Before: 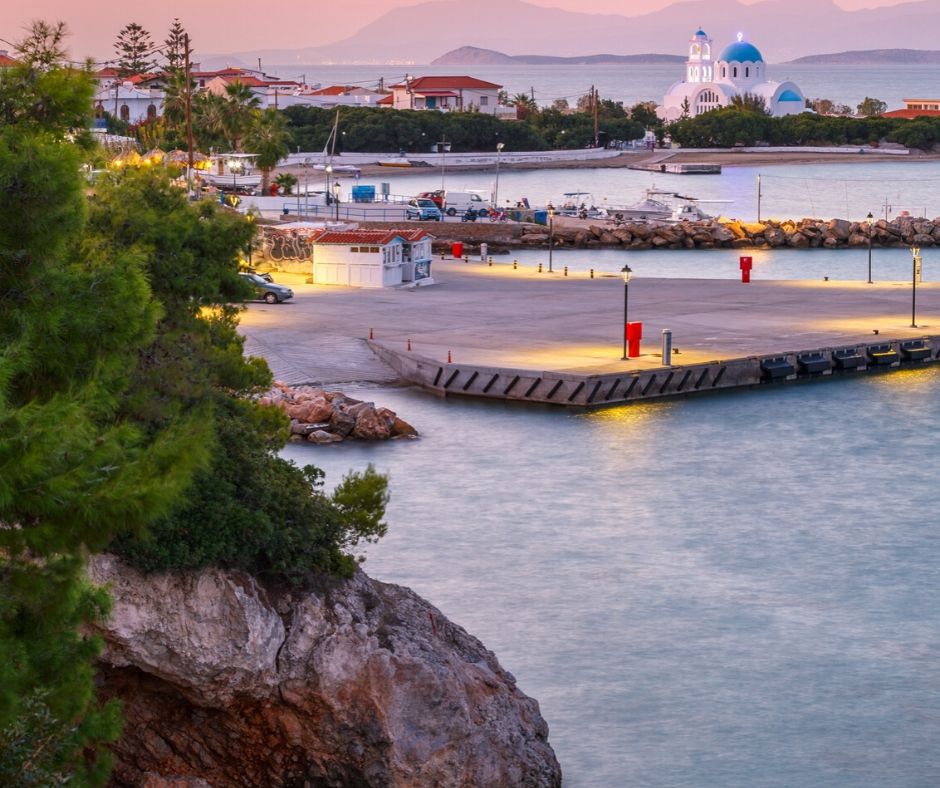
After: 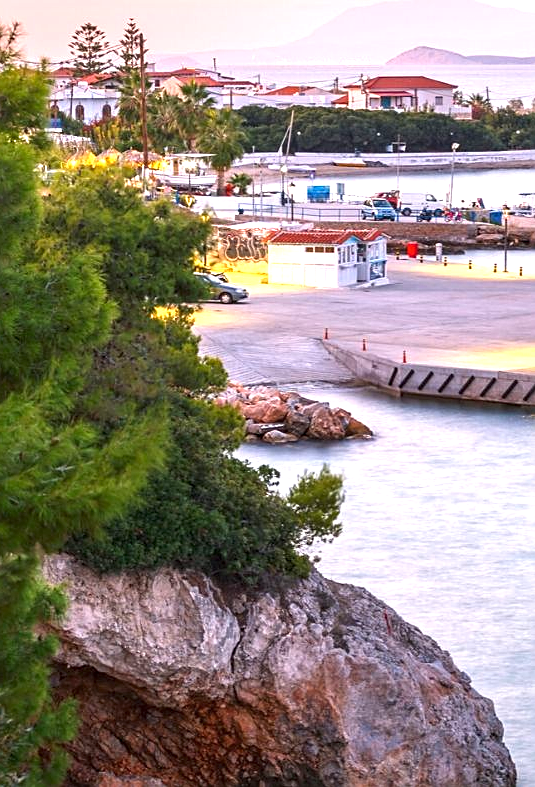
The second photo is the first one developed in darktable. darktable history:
exposure: exposure 1.065 EV, compensate highlight preservation false
crop: left 4.892%, right 38.161%
sharpen: on, module defaults
